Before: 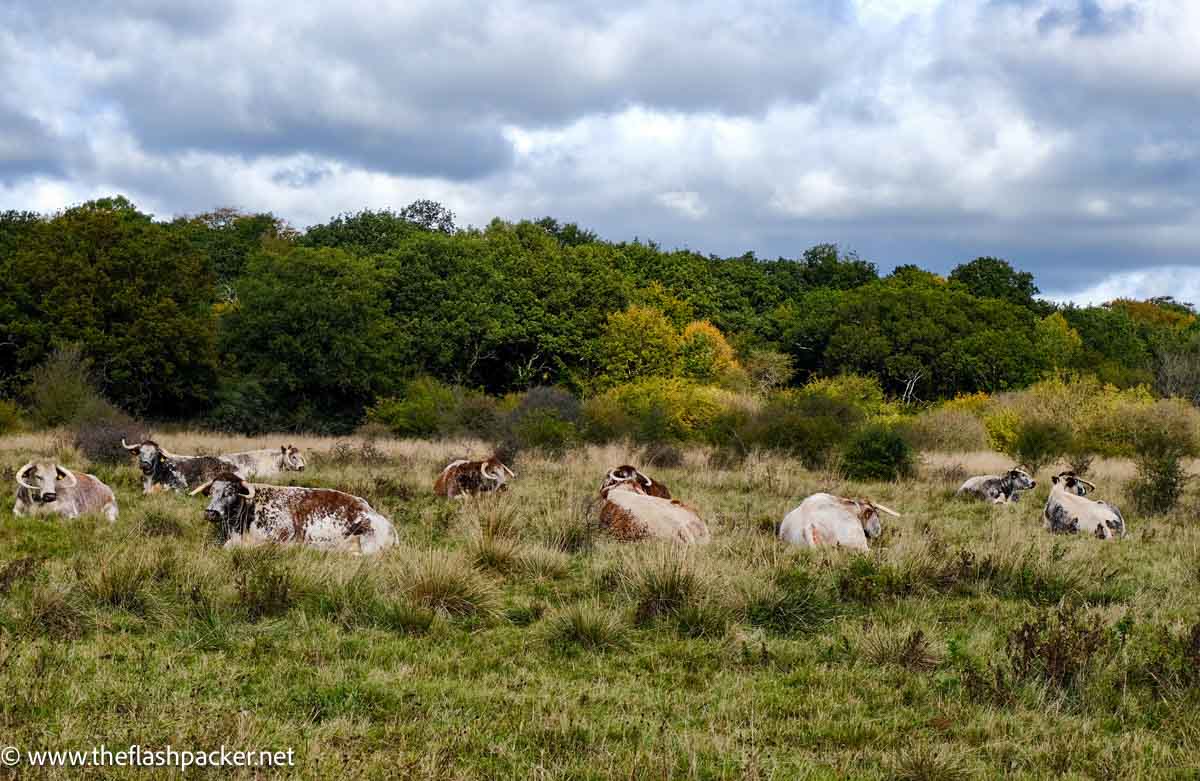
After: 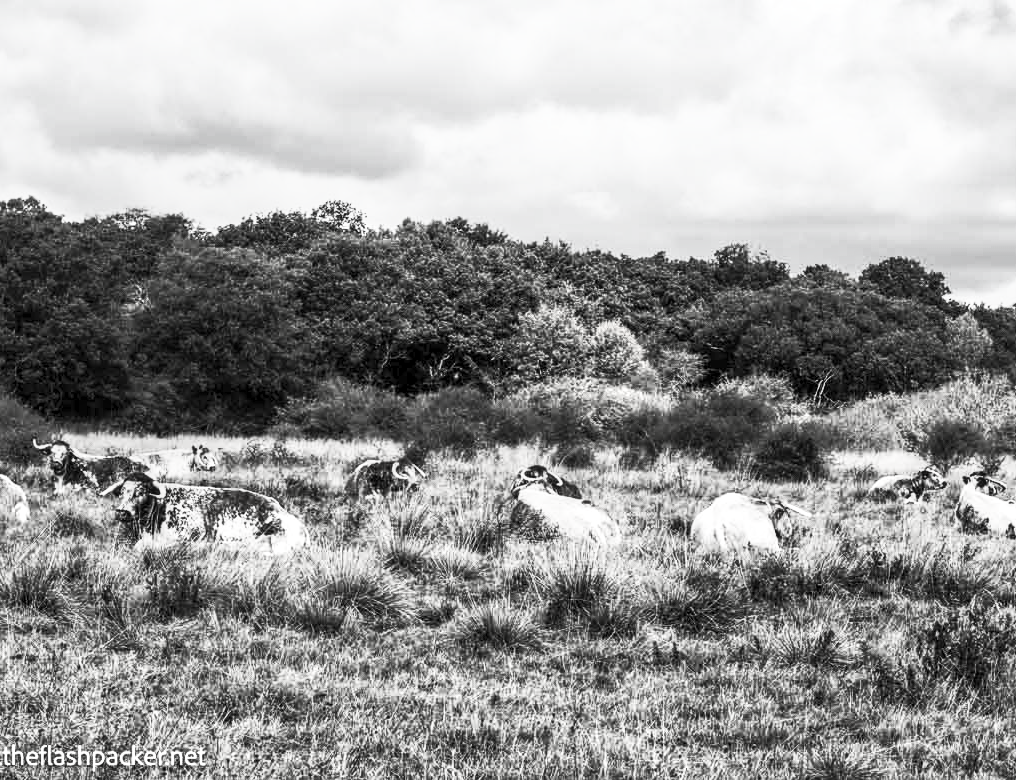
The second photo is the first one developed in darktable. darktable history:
crop: left 7.462%, right 7.81%
local contrast: detail 130%
contrast brightness saturation: contrast 0.544, brightness 0.471, saturation -0.98
